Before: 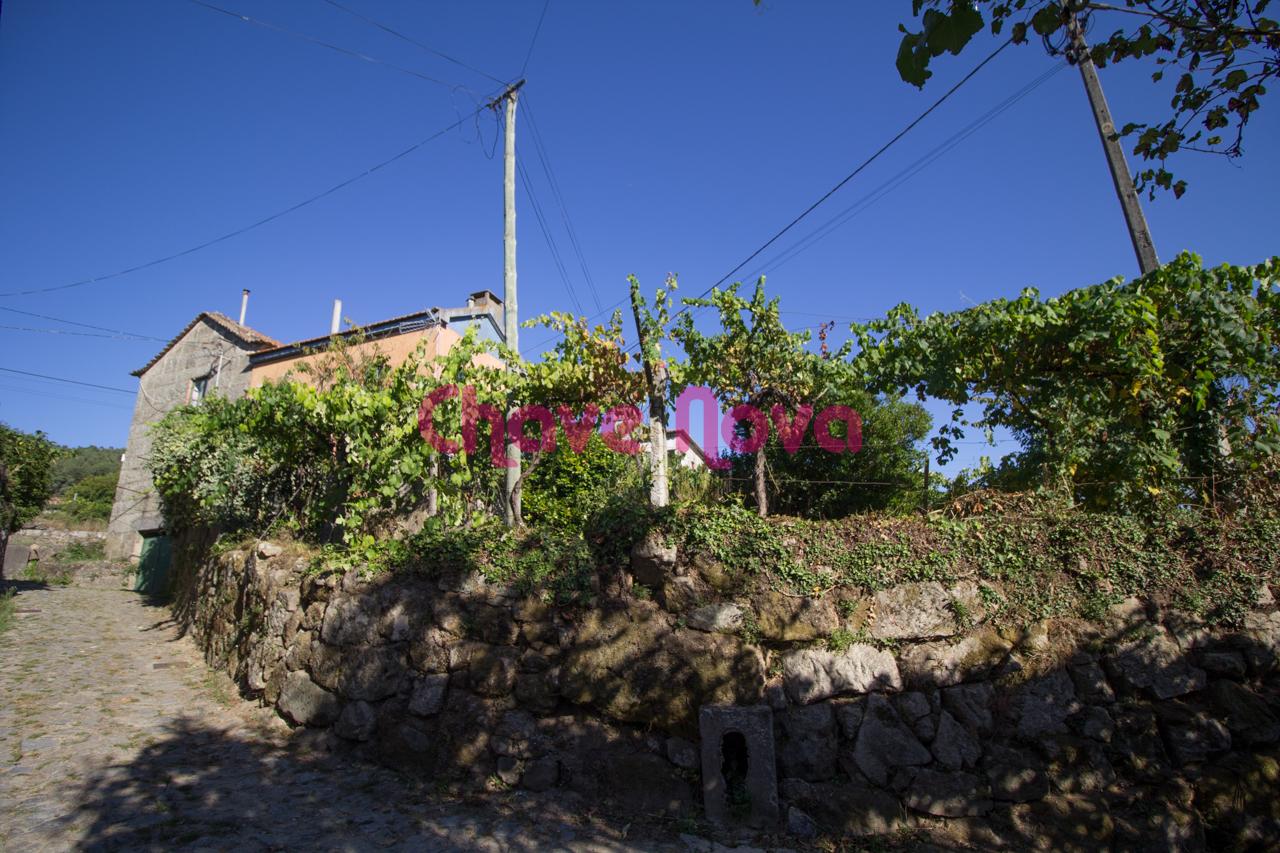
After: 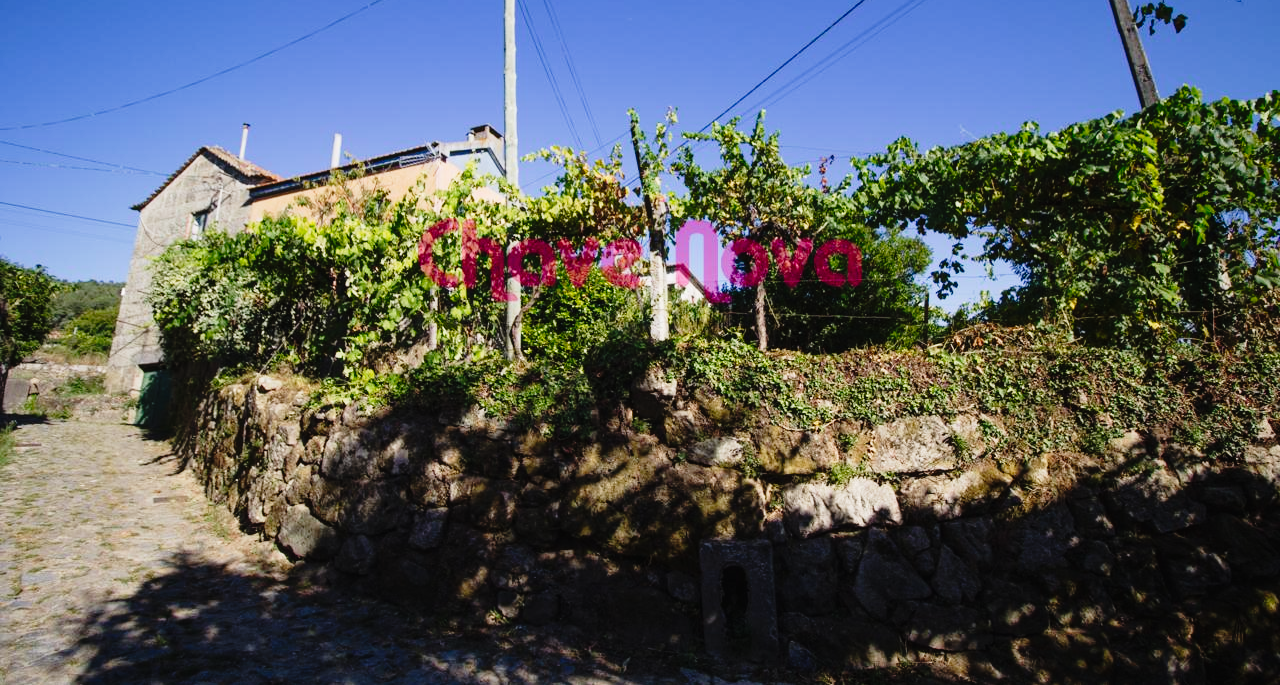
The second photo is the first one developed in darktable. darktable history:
crop and rotate: top 19.605%
tone curve: curves: ch0 [(0, 0.014) (0.17, 0.099) (0.392, 0.438) (0.725, 0.828) (0.872, 0.918) (1, 0.981)]; ch1 [(0, 0) (0.402, 0.36) (0.489, 0.491) (0.5, 0.503) (0.515, 0.52) (0.545, 0.572) (0.615, 0.662) (0.701, 0.725) (1, 1)]; ch2 [(0, 0) (0.42, 0.458) (0.485, 0.499) (0.503, 0.503) (0.531, 0.542) (0.561, 0.594) (0.644, 0.694) (0.717, 0.753) (1, 0.991)], preserve colors none
